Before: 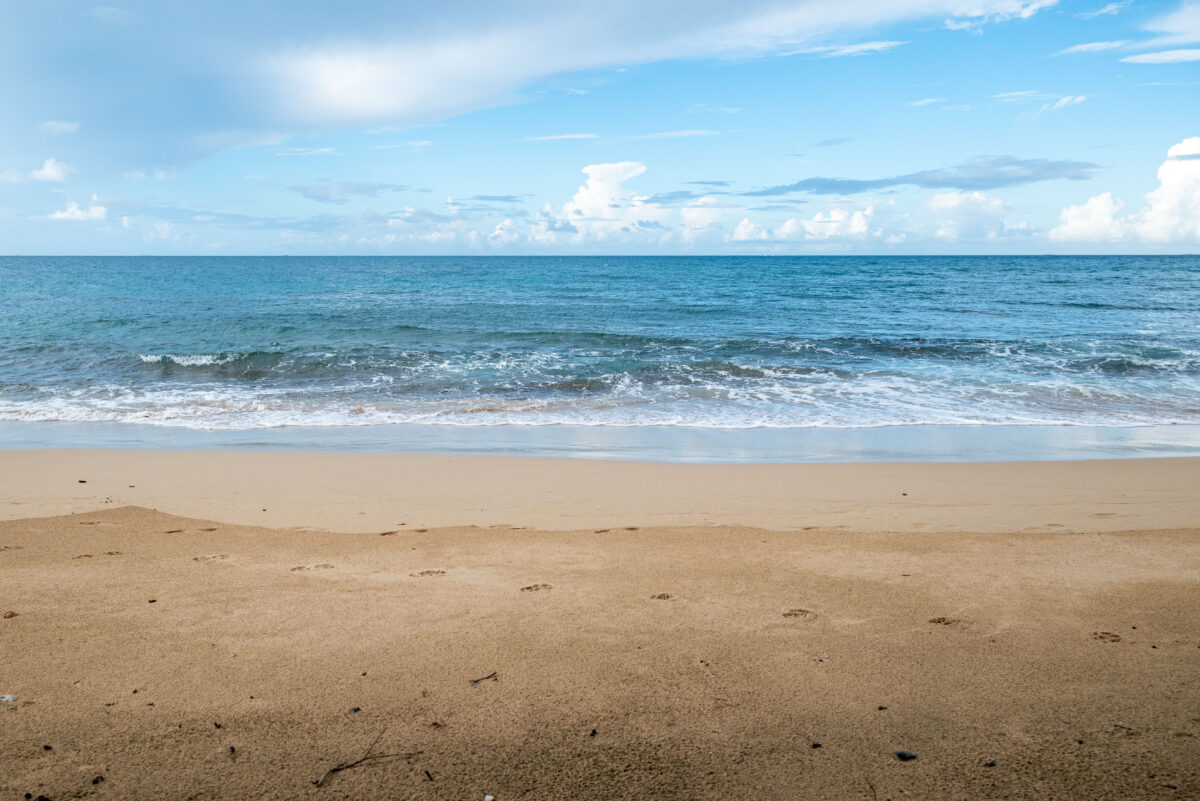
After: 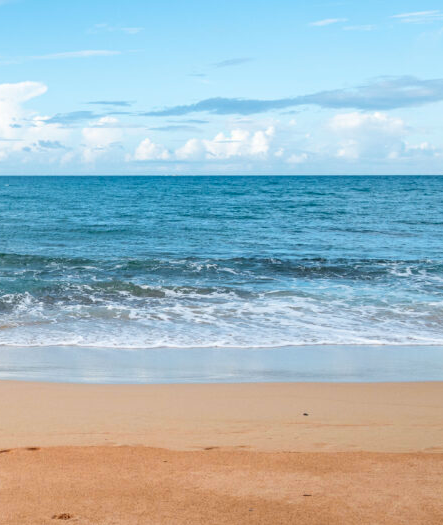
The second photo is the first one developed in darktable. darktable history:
color zones: curves: ch1 [(0.24, 0.629) (0.75, 0.5)]; ch2 [(0.255, 0.454) (0.745, 0.491)], mix 102.12%
crop and rotate: left 49.936%, top 10.094%, right 13.136%, bottom 24.256%
